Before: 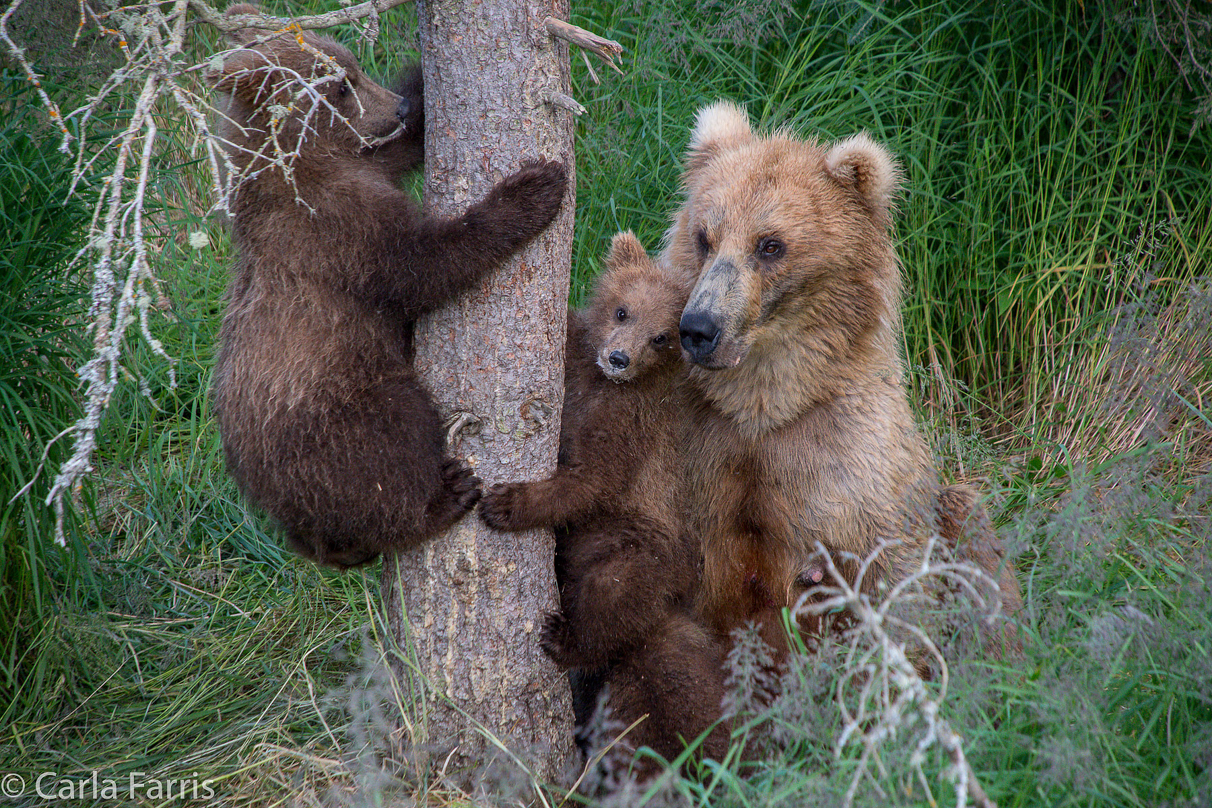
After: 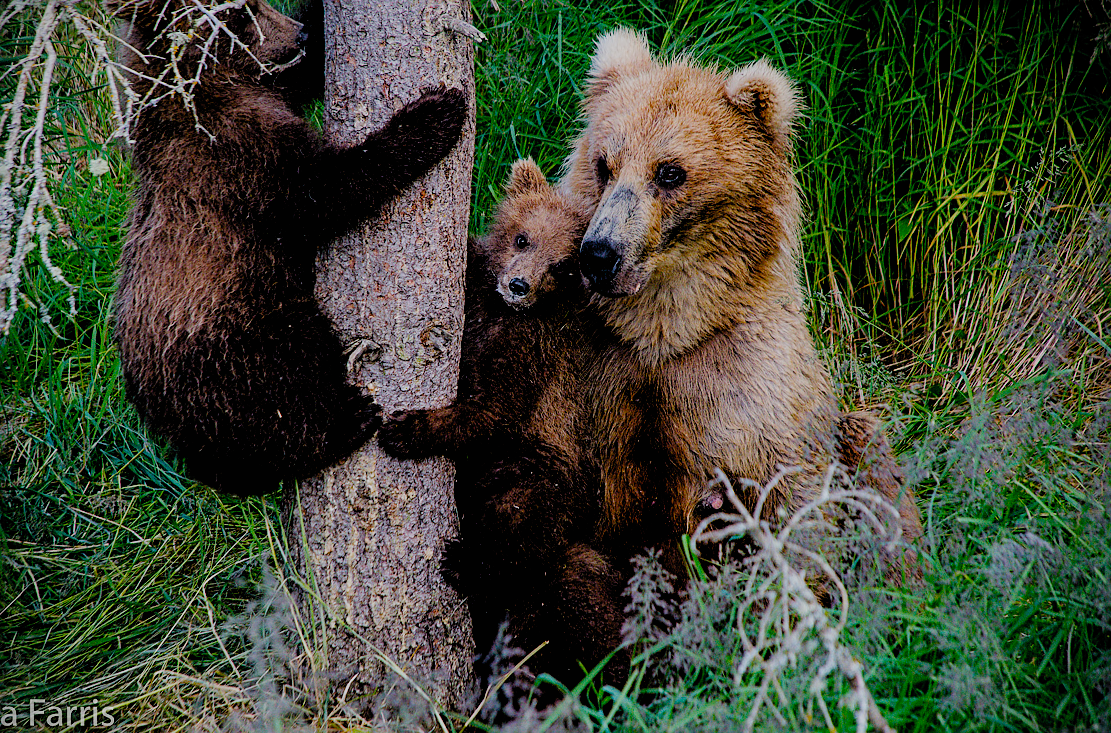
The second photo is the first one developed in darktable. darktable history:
color balance rgb: perceptual saturation grading › global saturation 25%, global vibrance 20%
crop and rotate: left 8.262%, top 9.226%
filmic rgb: black relative exposure -2.85 EV, white relative exposure 4.56 EV, hardness 1.77, contrast 1.25, preserve chrominance no, color science v5 (2021)
vignetting: fall-off start 92.6%, brightness -0.52, saturation -0.51, center (-0.012, 0)
exposure: exposure -0.21 EV, compensate highlight preservation false
sharpen: on, module defaults
